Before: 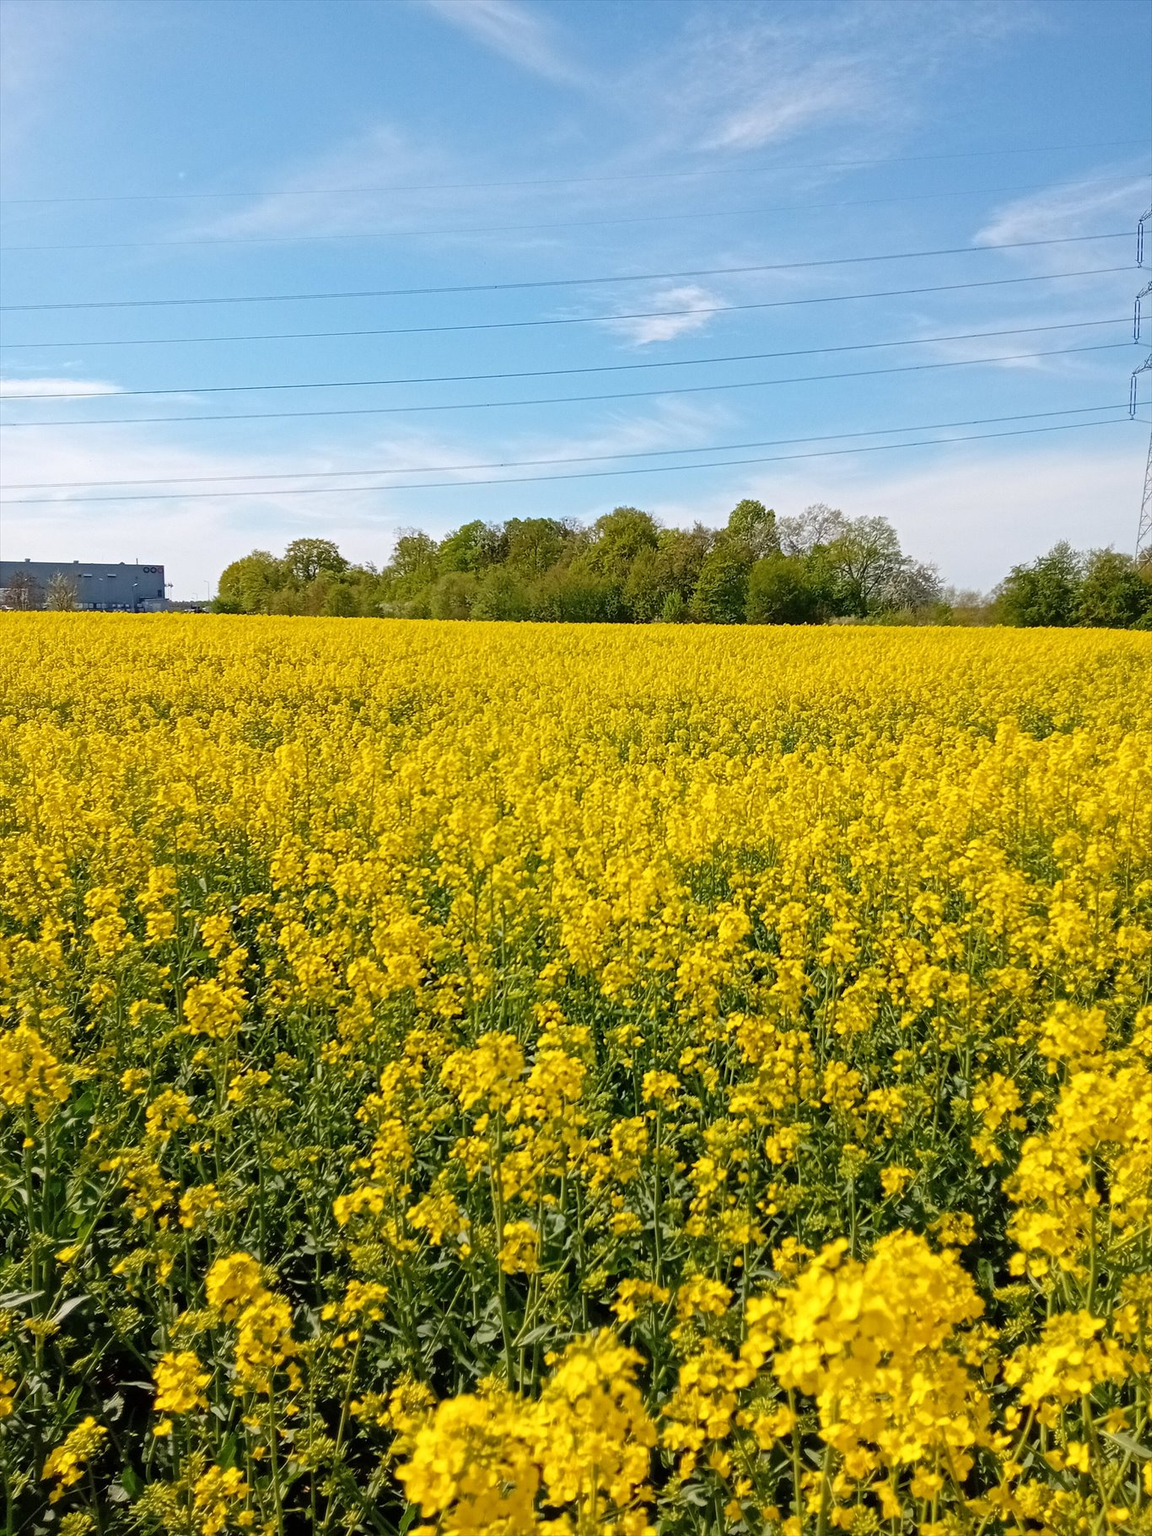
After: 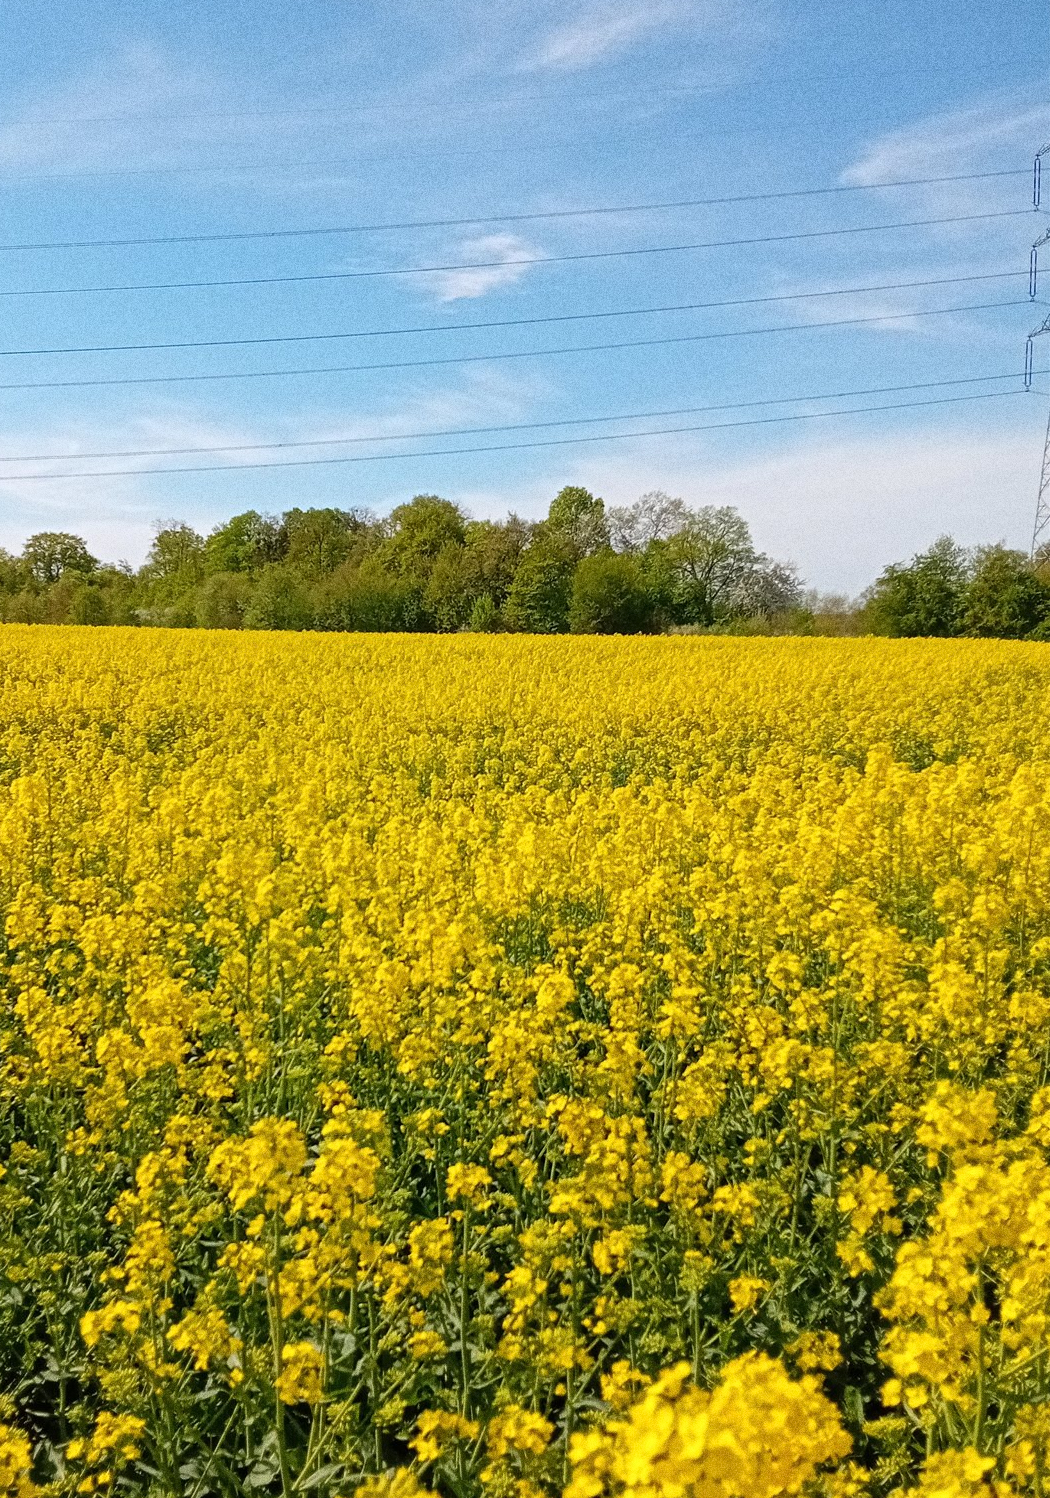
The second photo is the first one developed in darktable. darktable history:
crop: left 23.095%, top 5.827%, bottom 11.854%
grain: coarseness 0.09 ISO, strength 40%
